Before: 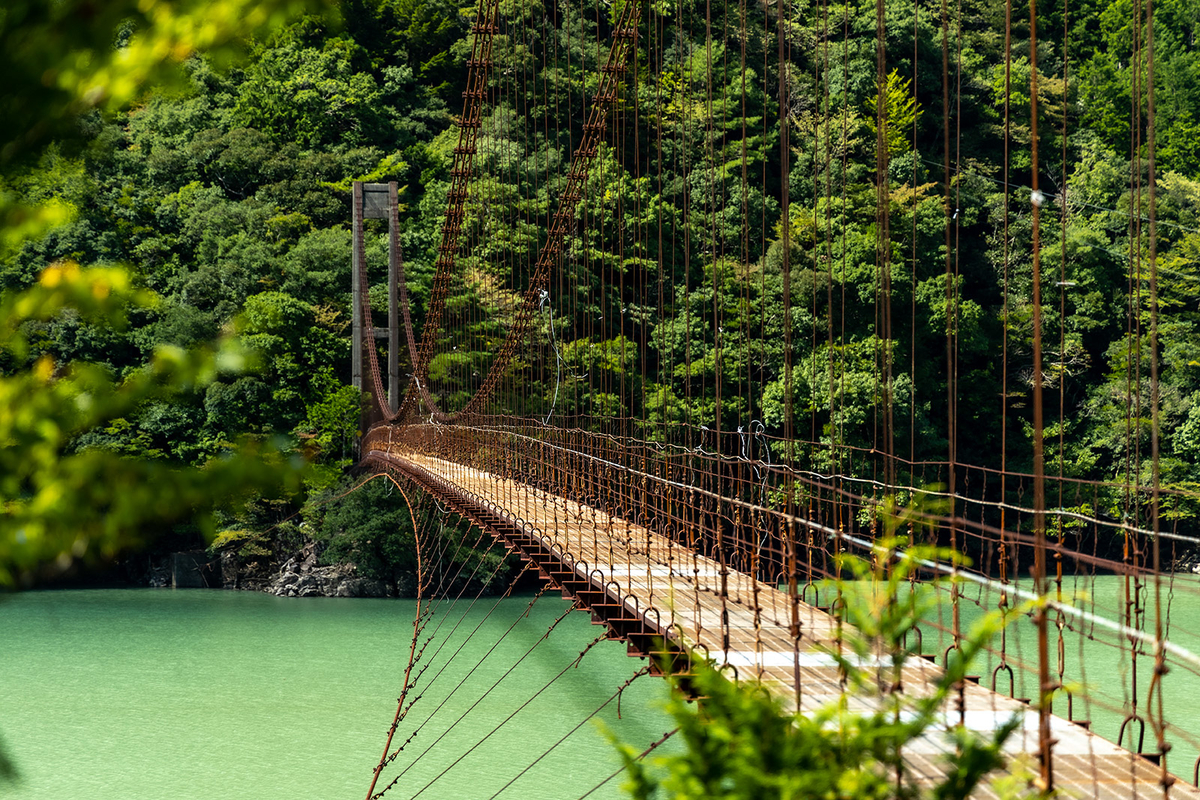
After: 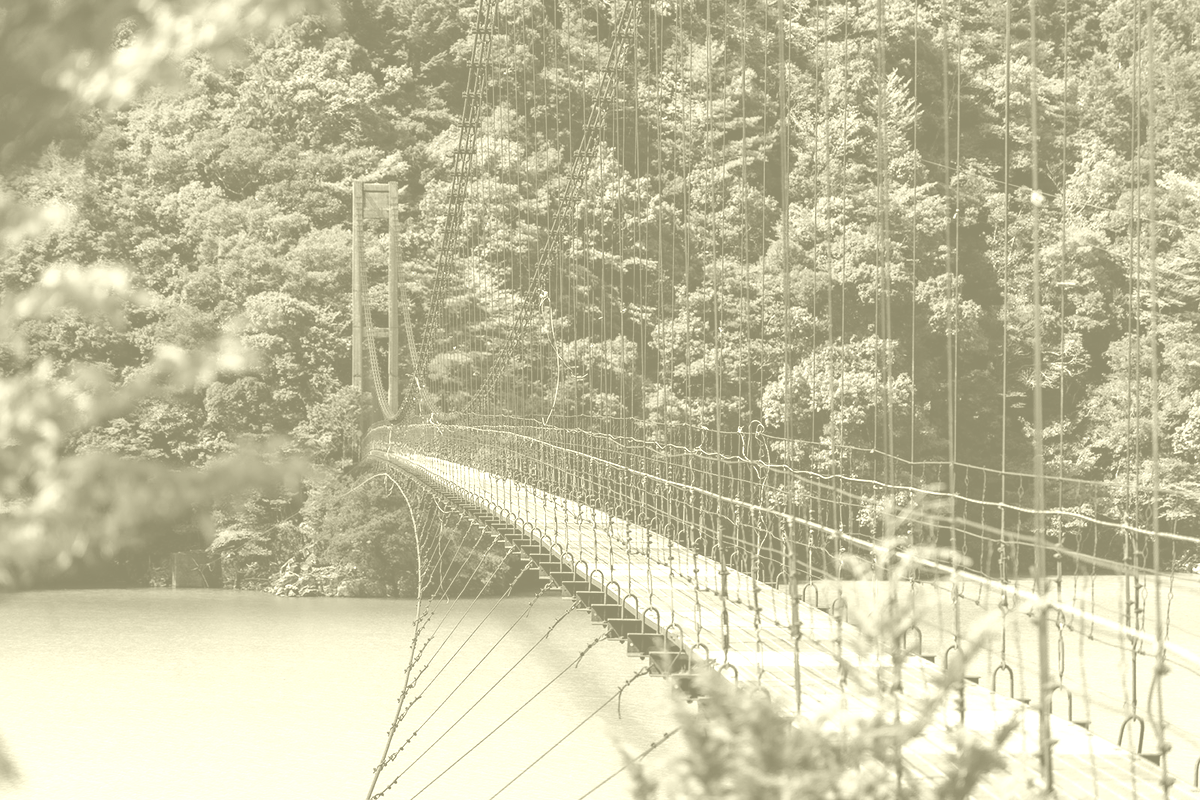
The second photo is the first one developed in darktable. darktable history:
exposure: exposure 0.574 EV, compensate highlight preservation false
color balance: lift [1.001, 1.007, 1, 0.993], gamma [1.023, 1.026, 1.01, 0.974], gain [0.964, 1.059, 1.073, 0.927]
colorize: hue 43.2°, saturation 40%, version 1
